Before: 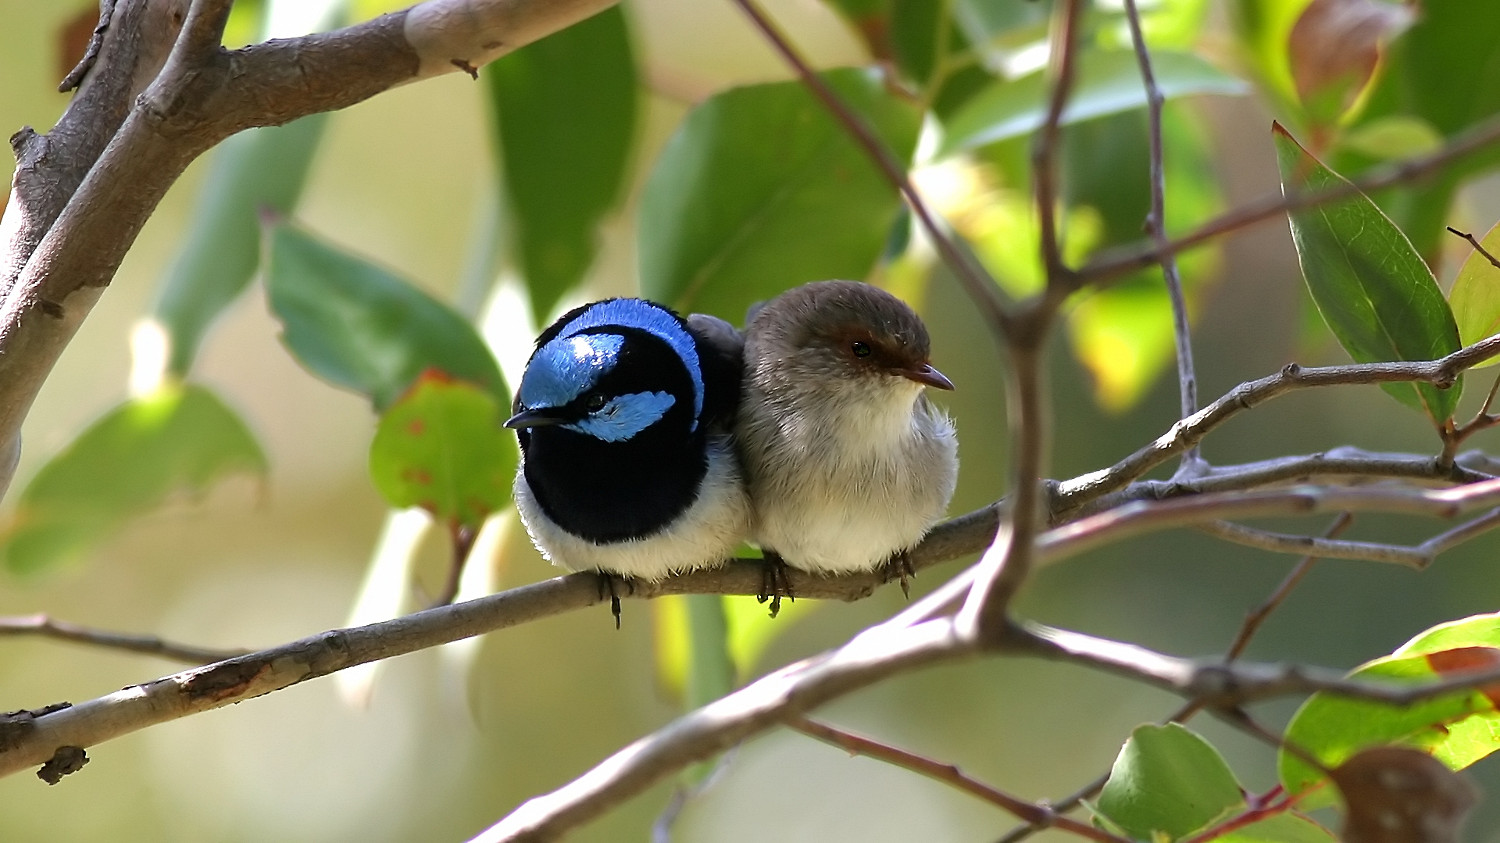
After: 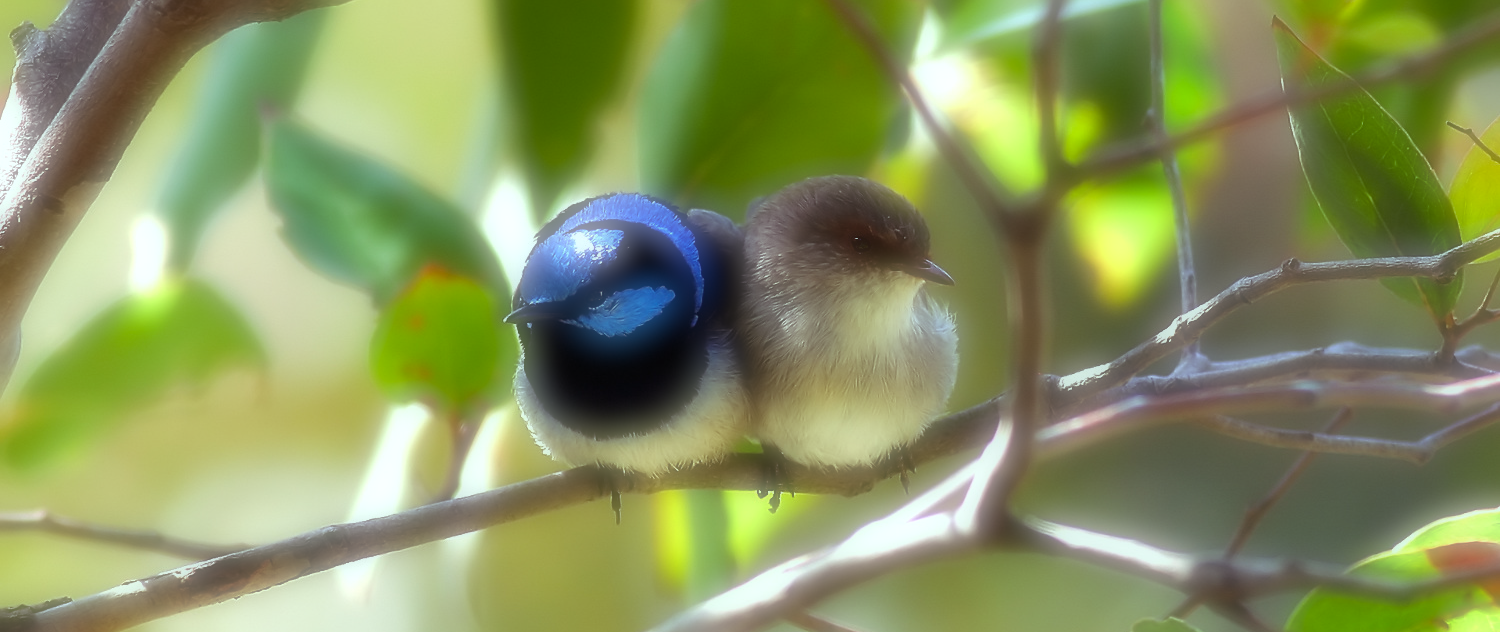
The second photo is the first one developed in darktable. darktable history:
color balance rgb: shadows lift › luminance 0.49%, shadows lift › chroma 6.83%, shadows lift › hue 300.29°, power › hue 208.98°, highlights gain › luminance 20.24%, highlights gain › chroma 2.73%, highlights gain › hue 173.85°, perceptual saturation grading › global saturation 18.05%
crop and rotate: top 12.5%, bottom 12.5%
soften: on, module defaults
